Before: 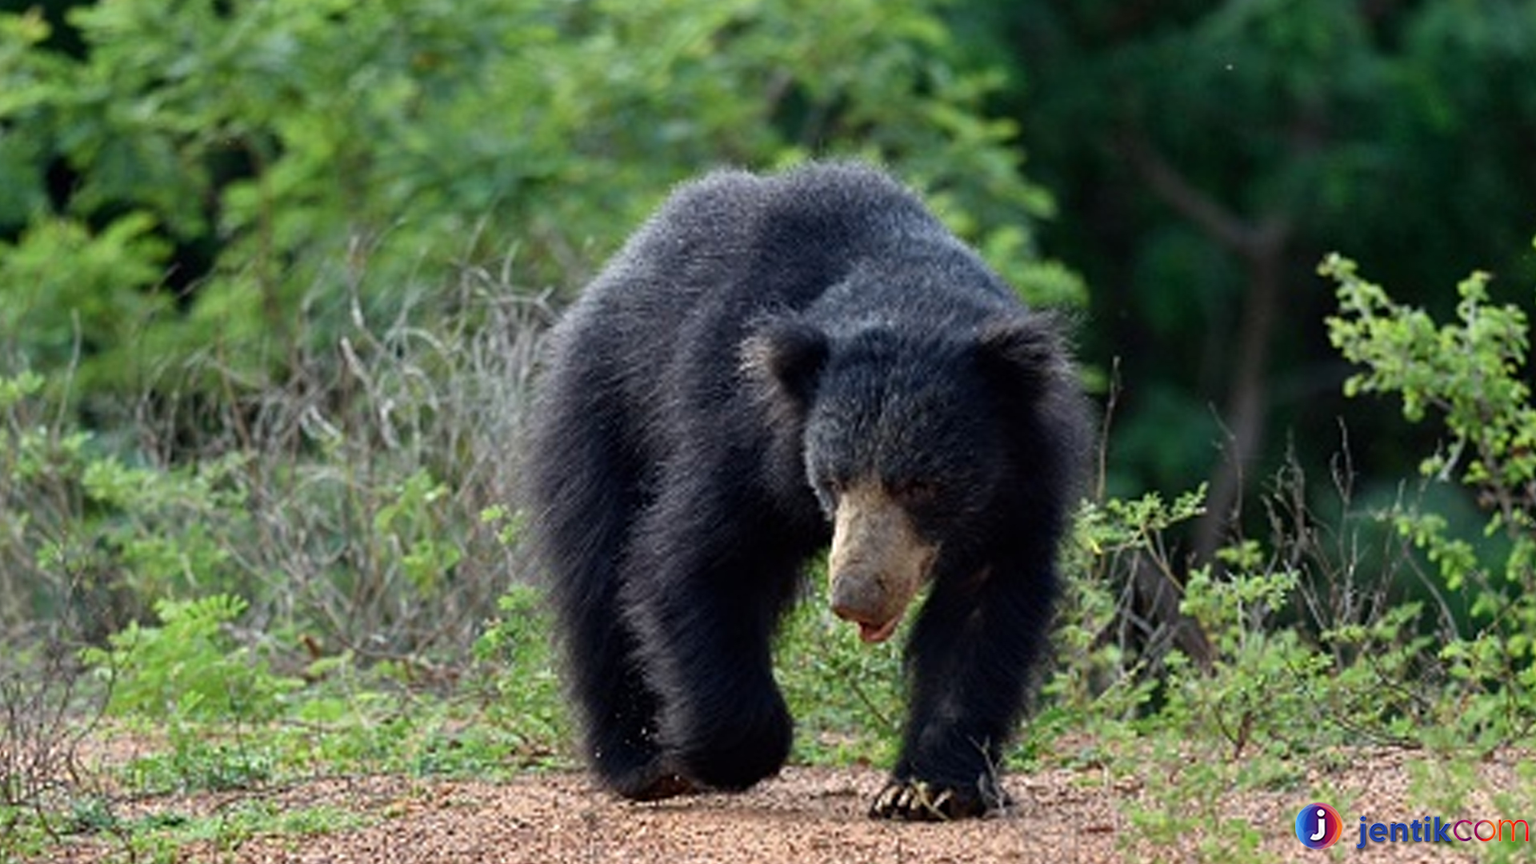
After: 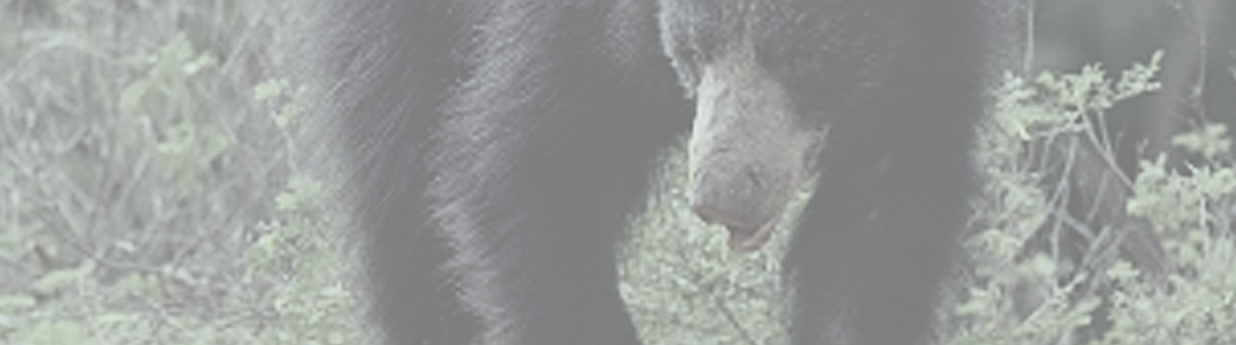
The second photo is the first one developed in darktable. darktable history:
crop: left 18.091%, top 51.13%, right 17.525%, bottom 16.85%
tone equalizer: -8 EV -0.417 EV, -7 EV -0.389 EV, -6 EV -0.333 EV, -5 EV -0.222 EV, -3 EV 0.222 EV, -2 EV 0.333 EV, -1 EV 0.389 EV, +0 EV 0.417 EV, edges refinement/feathering 500, mask exposure compensation -1.57 EV, preserve details no
contrast brightness saturation: contrast -0.32, brightness 0.75, saturation -0.78
color balance: mode lift, gamma, gain (sRGB), lift [0.997, 0.979, 1.021, 1.011], gamma [1, 1.084, 0.916, 0.998], gain [1, 0.87, 1.13, 1.101], contrast 4.55%, contrast fulcrum 38.24%, output saturation 104.09%
exposure: black level correction -0.016, exposure -1.018 EV, compensate highlight preservation false
sharpen: on, module defaults
local contrast: mode bilateral grid, contrast 10, coarseness 25, detail 110%, midtone range 0.2
